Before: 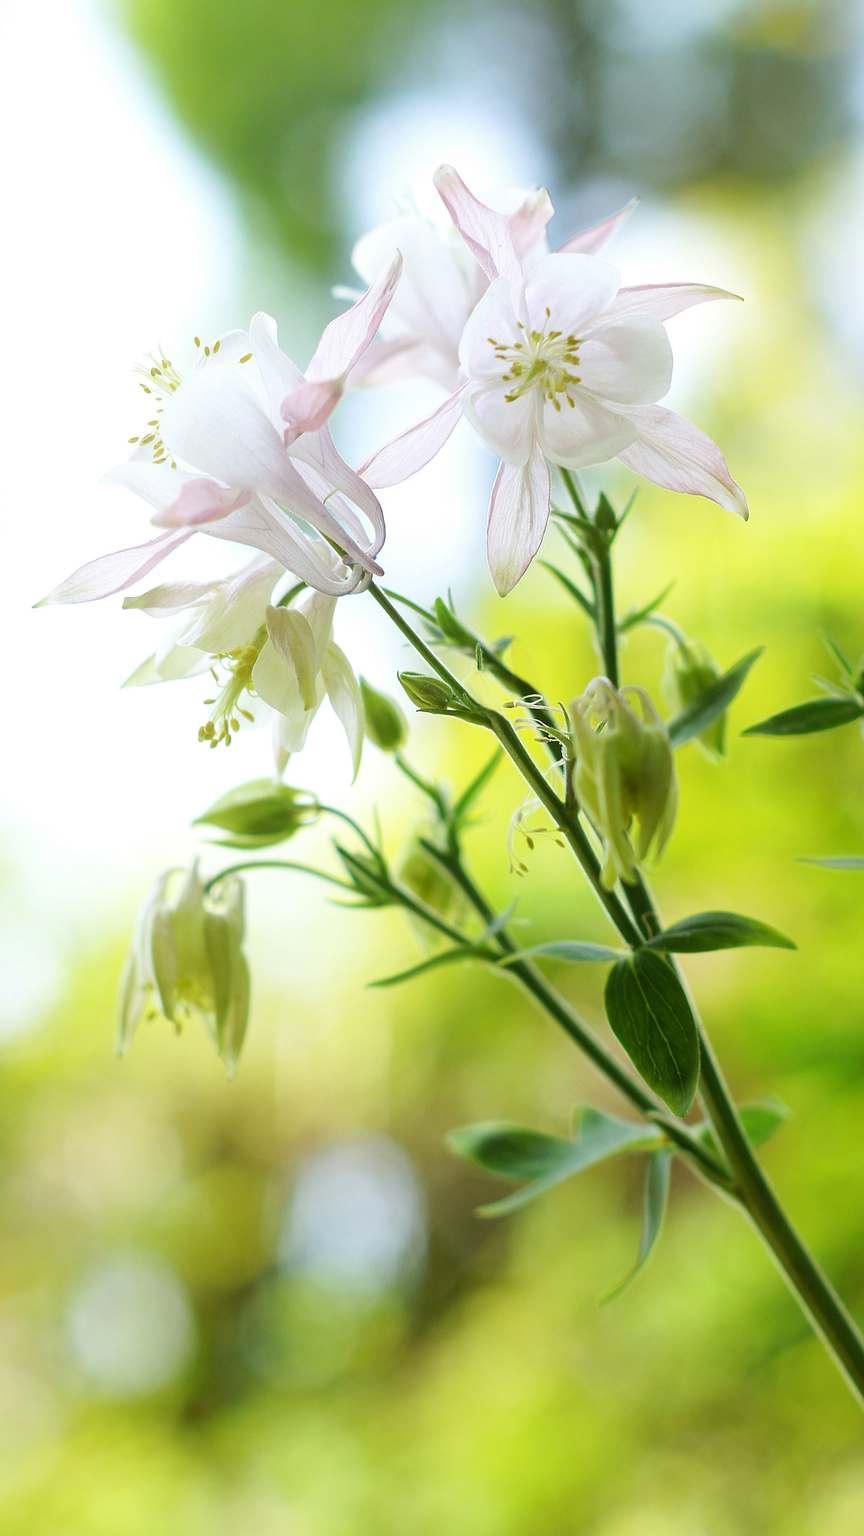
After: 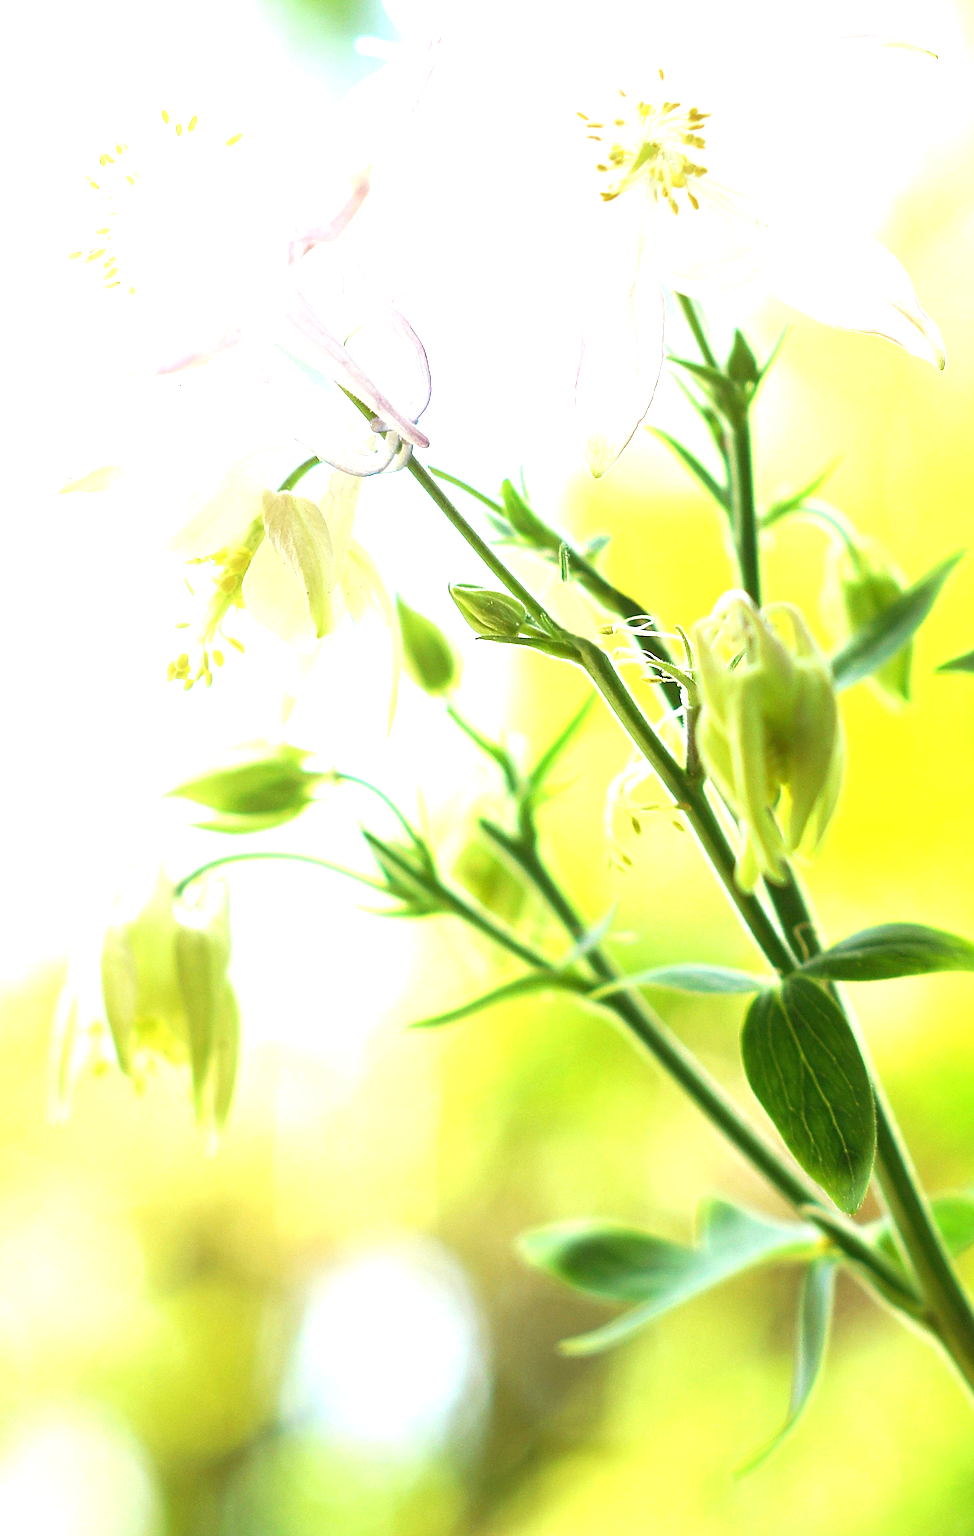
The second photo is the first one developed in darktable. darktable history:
exposure: black level correction 0, exposure 1.199 EV, compensate highlight preservation false
crop: left 9.373%, top 16.914%, right 10.848%, bottom 12.393%
